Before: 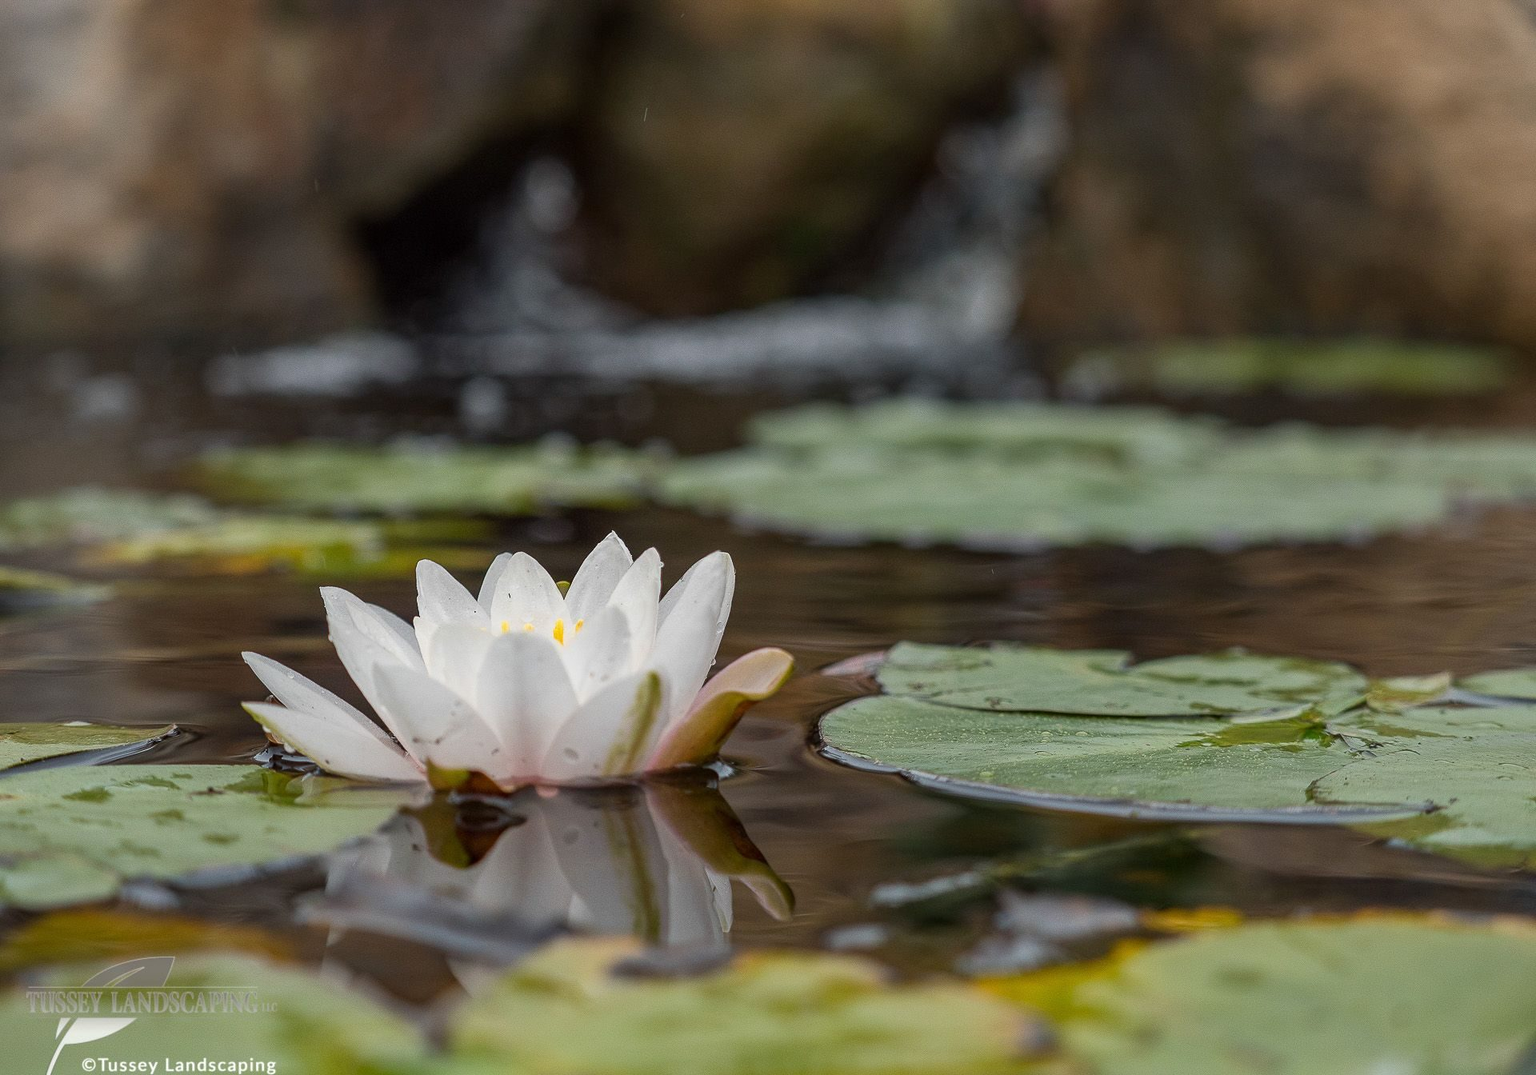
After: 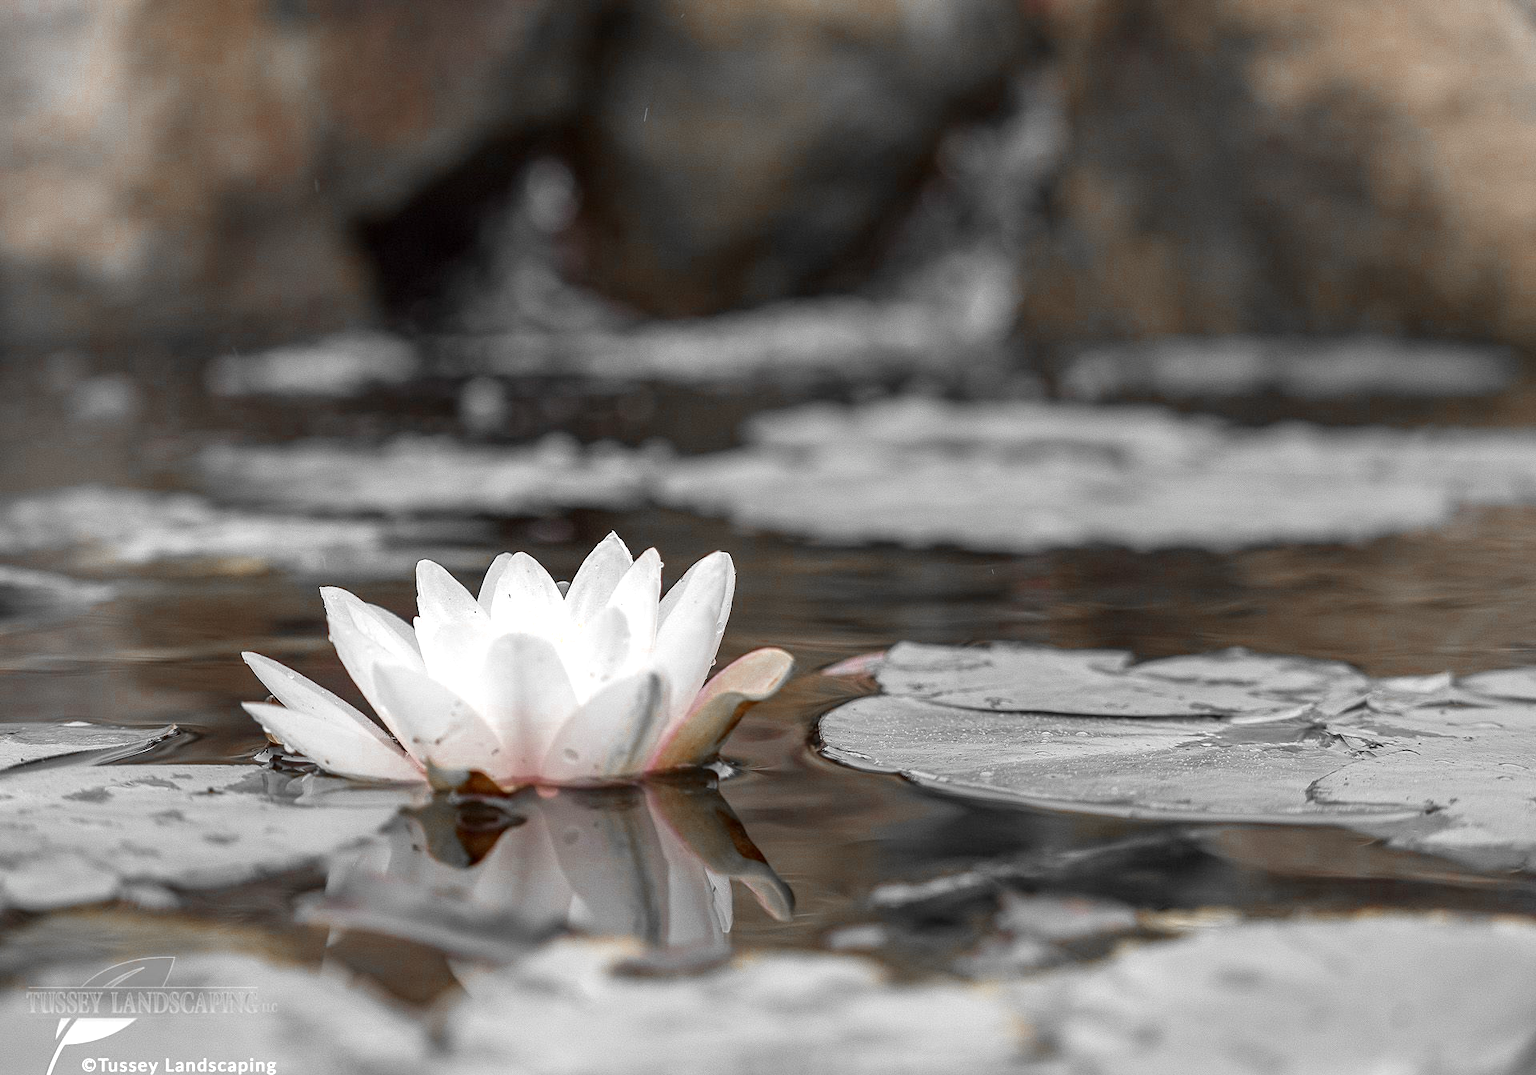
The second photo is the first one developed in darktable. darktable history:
color zones: curves: ch0 [(0, 0.497) (0.096, 0.361) (0.221, 0.538) (0.429, 0.5) (0.571, 0.5) (0.714, 0.5) (0.857, 0.5) (1, 0.497)]; ch1 [(0, 0.5) (0.143, 0.5) (0.257, -0.002) (0.429, 0.04) (0.571, -0.001) (0.714, -0.015) (0.857, 0.024) (1, 0.5)]
exposure: exposure 0.607 EV, compensate exposure bias true, compensate highlight preservation false
